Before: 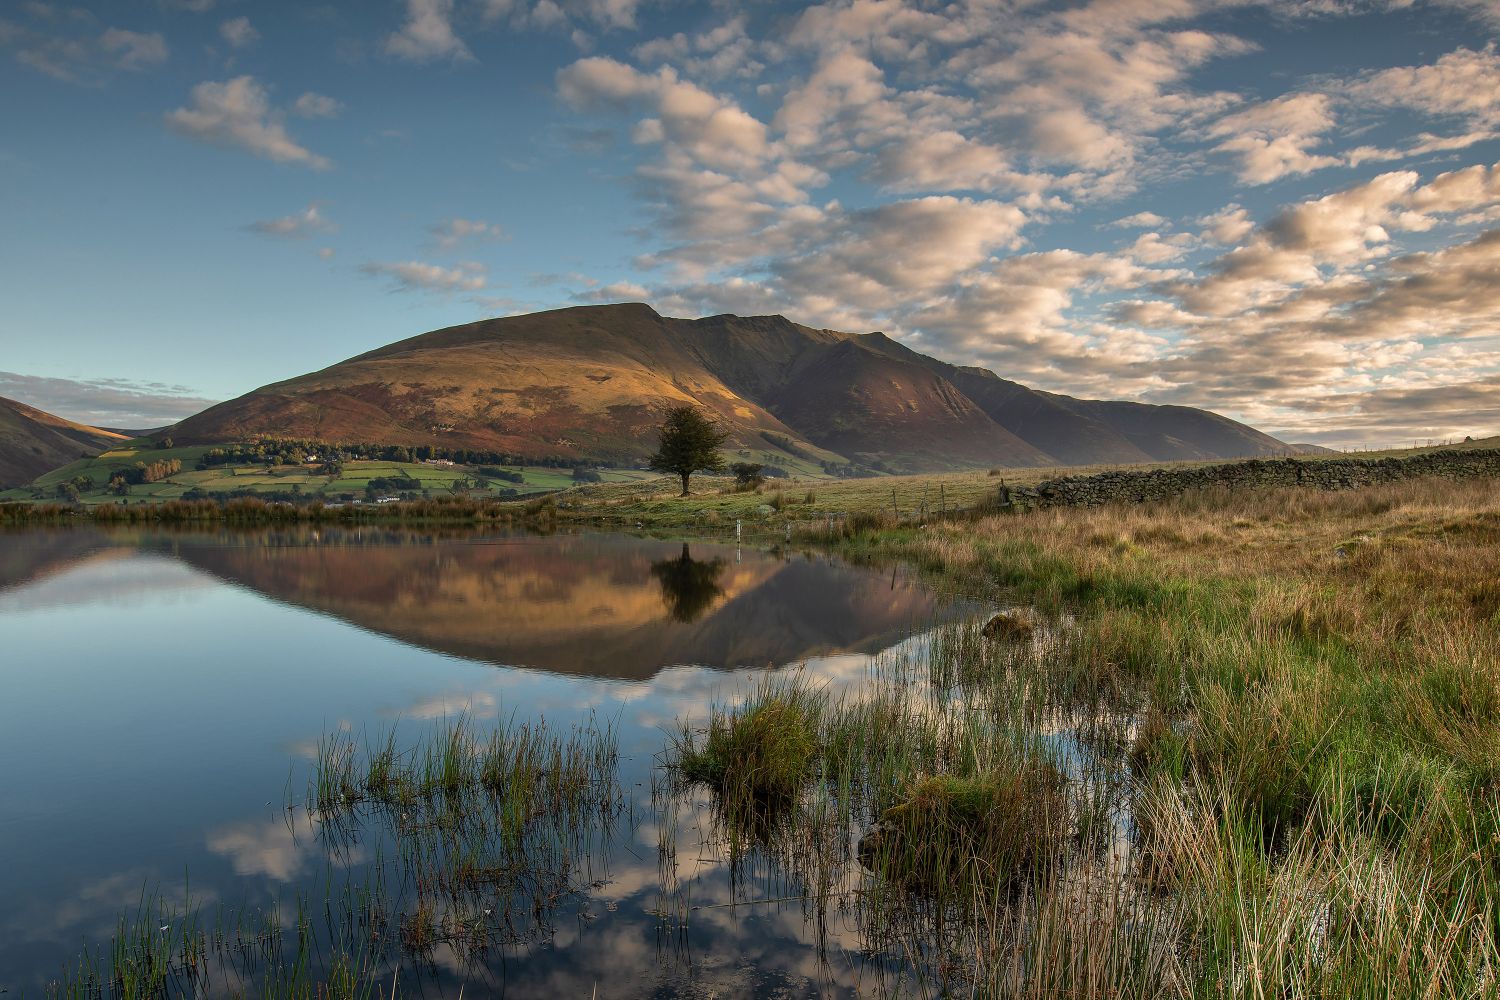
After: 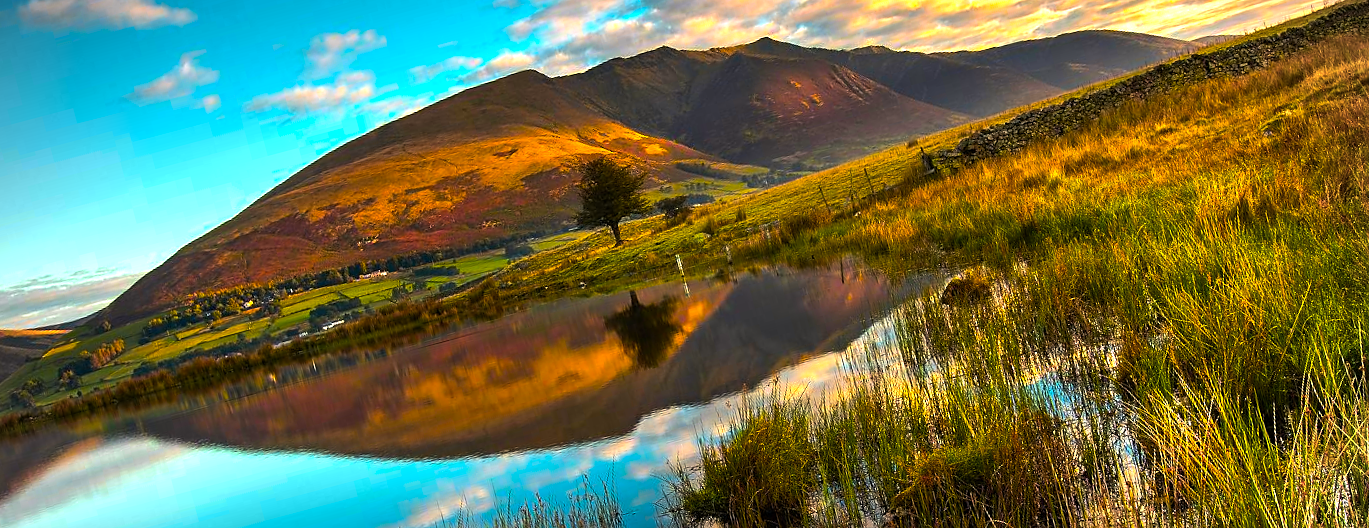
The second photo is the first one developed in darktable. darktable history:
crop and rotate: top 15.774%, bottom 5.506%
white balance: red 1.009, blue 0.985
color balance rgb: linear chroma grading › highlights 100%, linear chroma grading › global chroma 23.41%, perceptual saturation grading › global saturation 35.38%, hue shift -10.68°, perceptual brilliance grading › highlights 47.25%, perceptual brilliance grading › mid-tones 22.2%, perceptual brilliance grading › shadows -5.93%
rotate and perspective: rotation -14.8°, crop left 0.1, crop right 0.903, crop top 0.25, crop bottom 0.748
sharpen: radius 1.559, amount 0.373, threshold 1.271
exposure: exposure -0.177 EV, compensate highlight preservation false
vignetting: fall-off radius 60.65%
